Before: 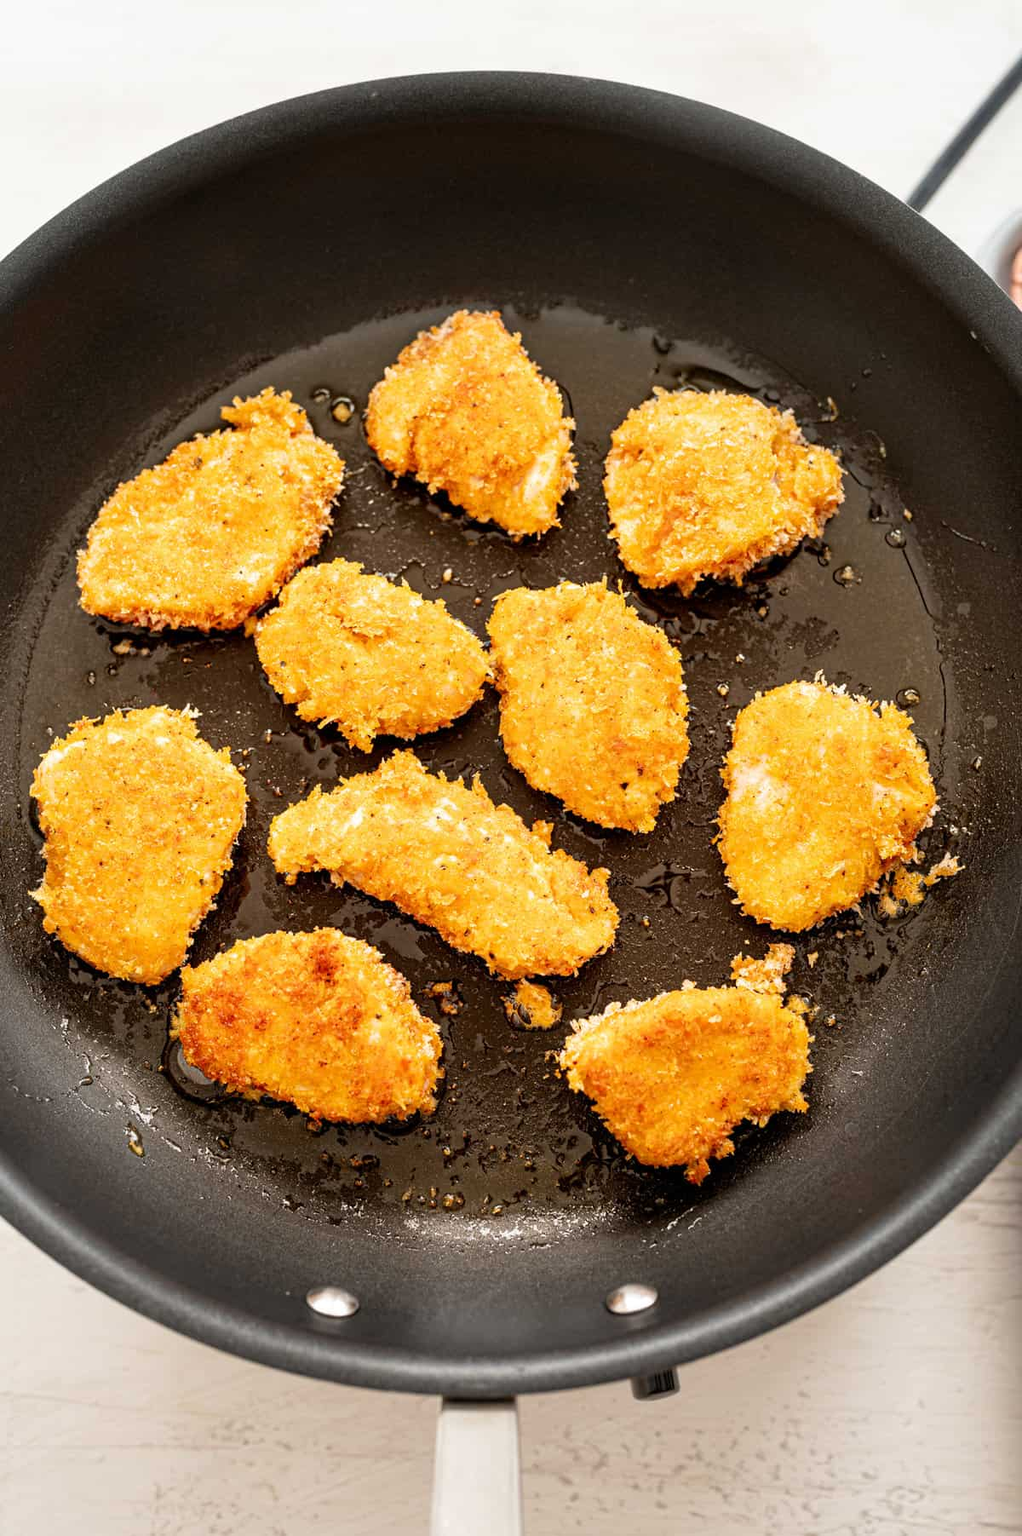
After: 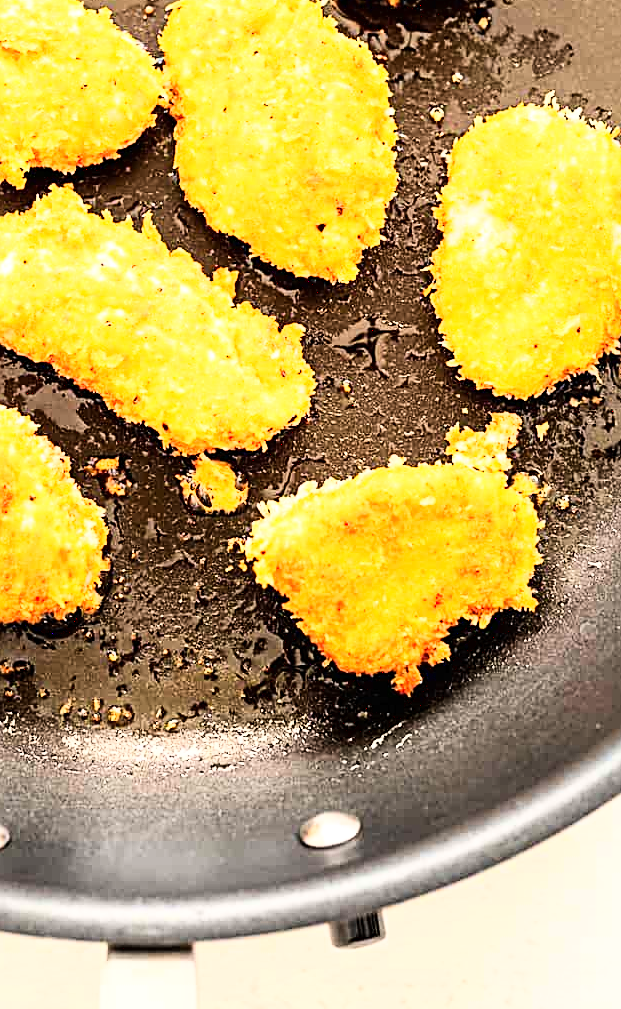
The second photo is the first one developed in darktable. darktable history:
exposure: exposure 0.607 EV, compensate highlight preservation false
base curve: curves: ch0 [(0, 0) (0.007, 0.004) (0.027, 0.03) (0.046, 0.07) (0.207, 0.54) (0.442, 0.872) (0.673, 0.972) (1, 1)]
crop: left 34.406%, top 38.555%, right 13.78%, bottom 5.481%
sharpen: on, module defaults
